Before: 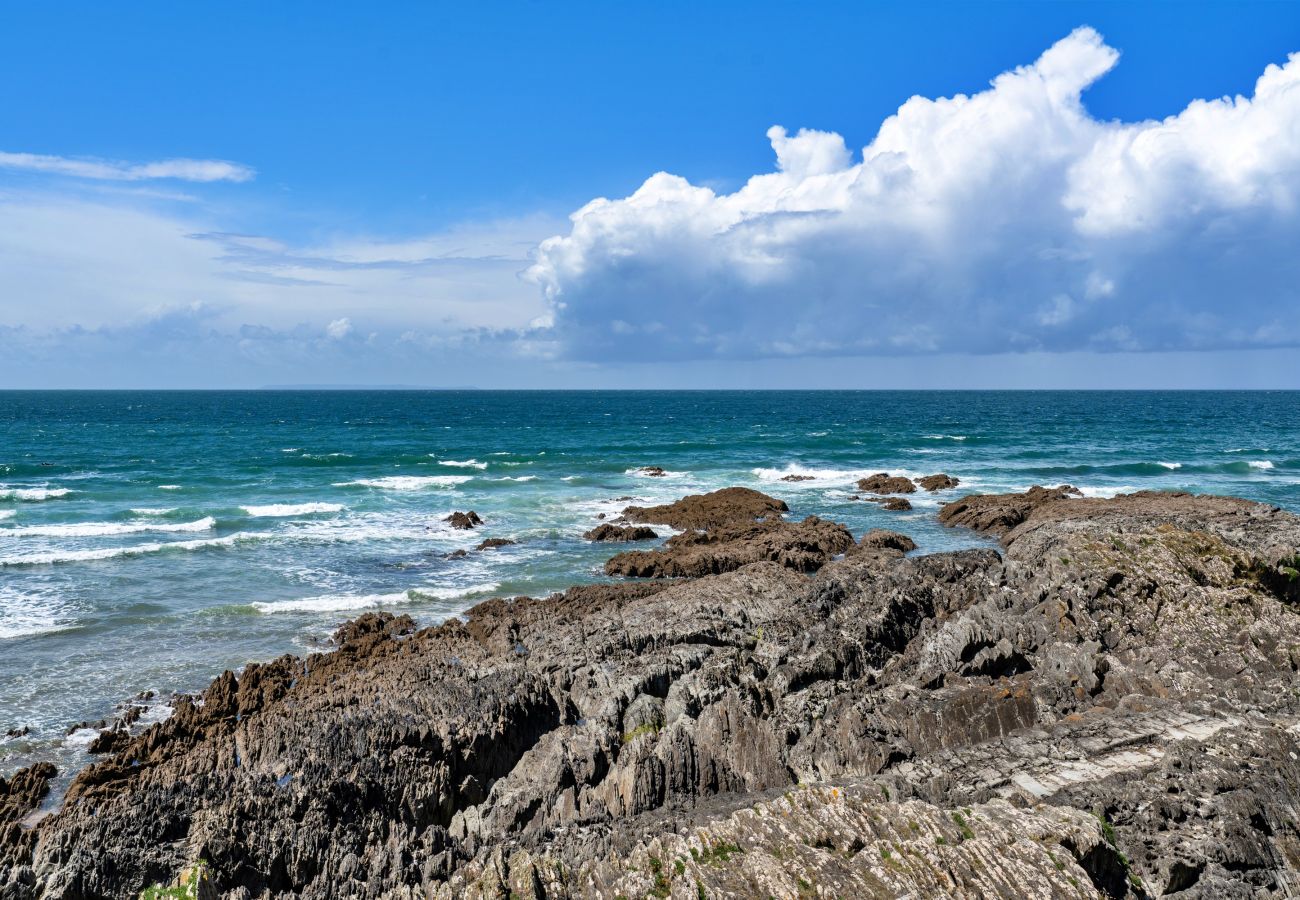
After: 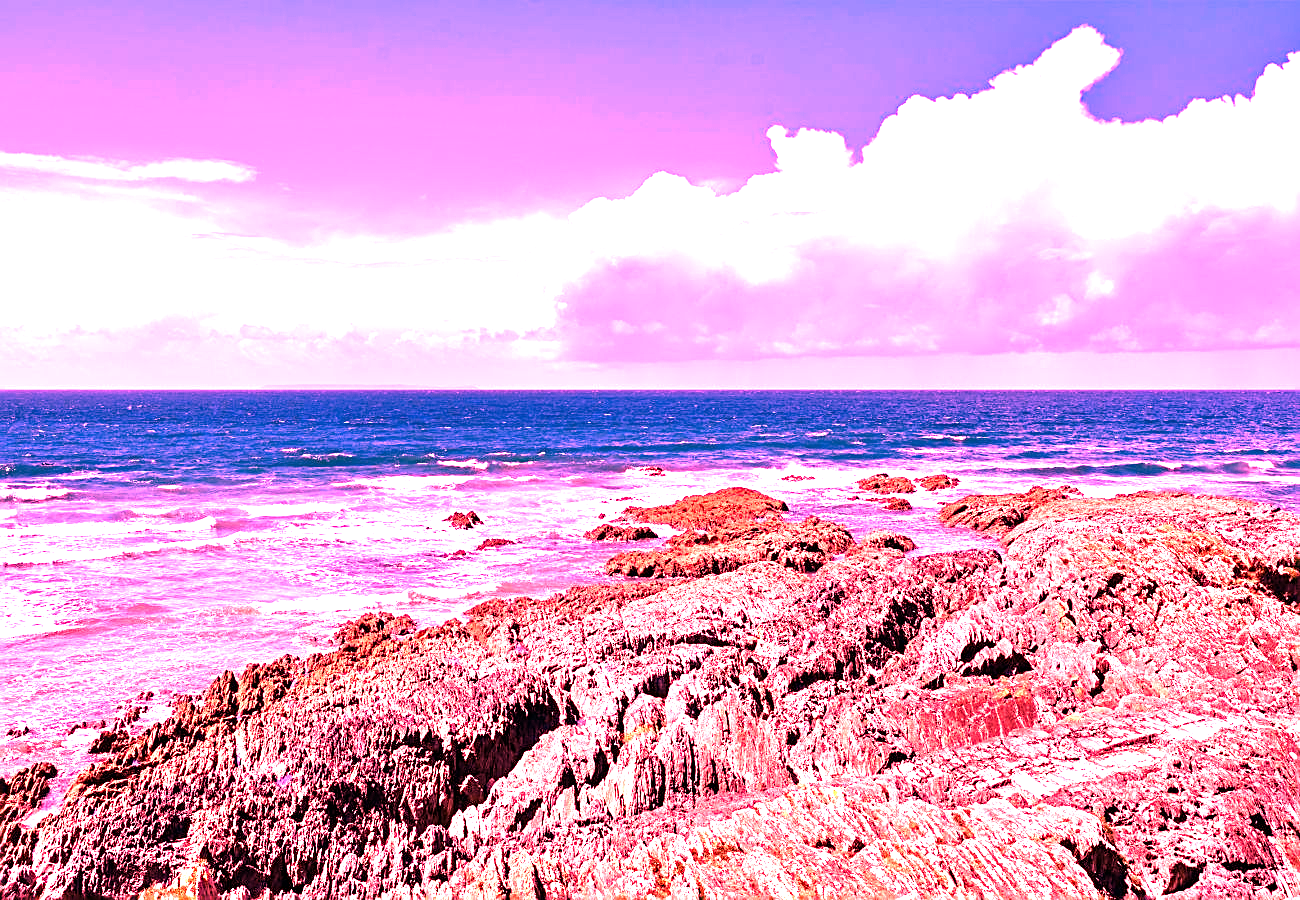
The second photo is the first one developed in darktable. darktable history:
white balance: red 4.26, blue 1.802
velvia: strength 27%
sharpen: on, module defaults
